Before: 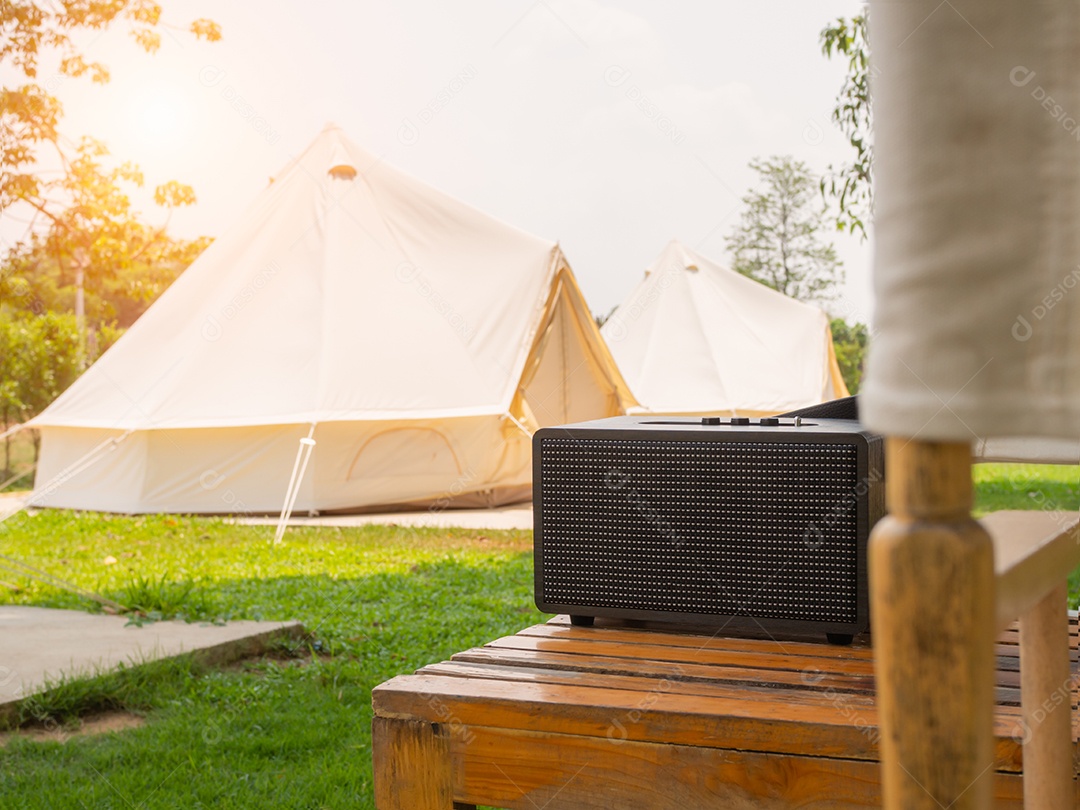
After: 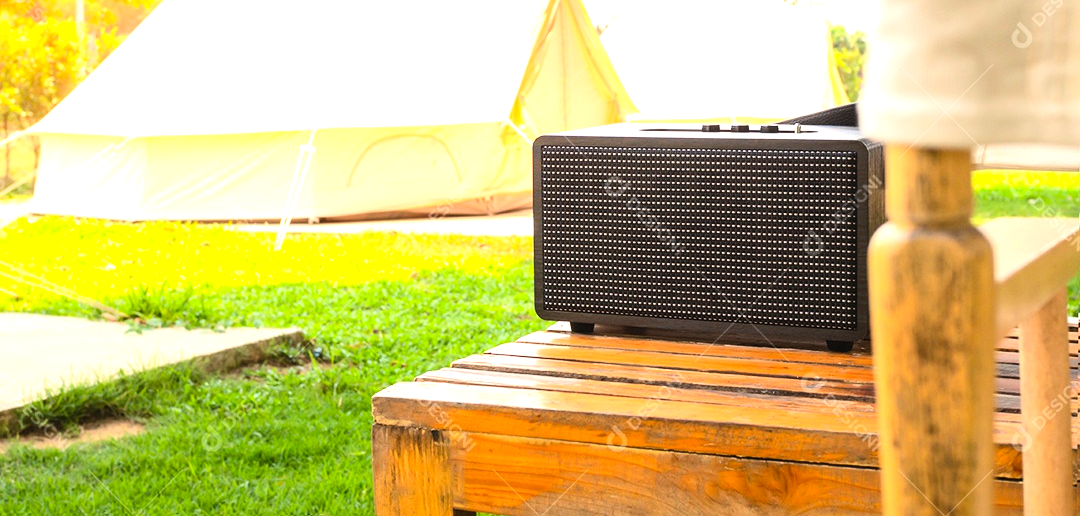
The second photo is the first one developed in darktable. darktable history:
crop and rotate: top 36.215%
exposure: black level correction 0, exposure 0.89 EV, compensate highlight preservation false
contrast brightness saturation: contrast 0.204, brightness 0.155, saturation 0.221
tone equalizer: -8 EV -0.411 EV, -7 EV -0.416 EV, -6 EV -0.307 EV, -5 EV -0.22 EV, -3 EV 0.229 EV, -2 EV 0.314 EV, -1 EV 0.414 EV, +0 EV 0.433 EV, edges refinement/feathering 500, mask exposure compensation -1.57 EV, preserve details no
